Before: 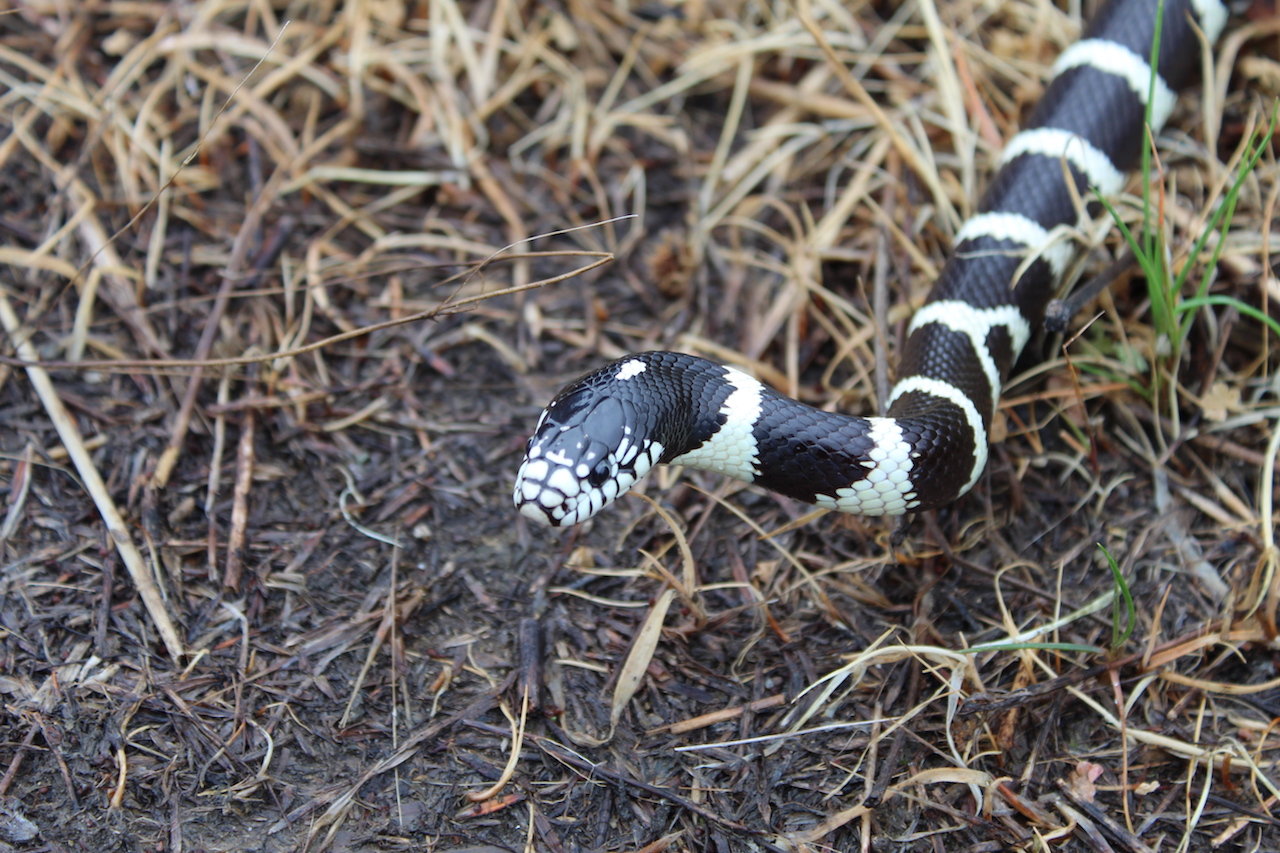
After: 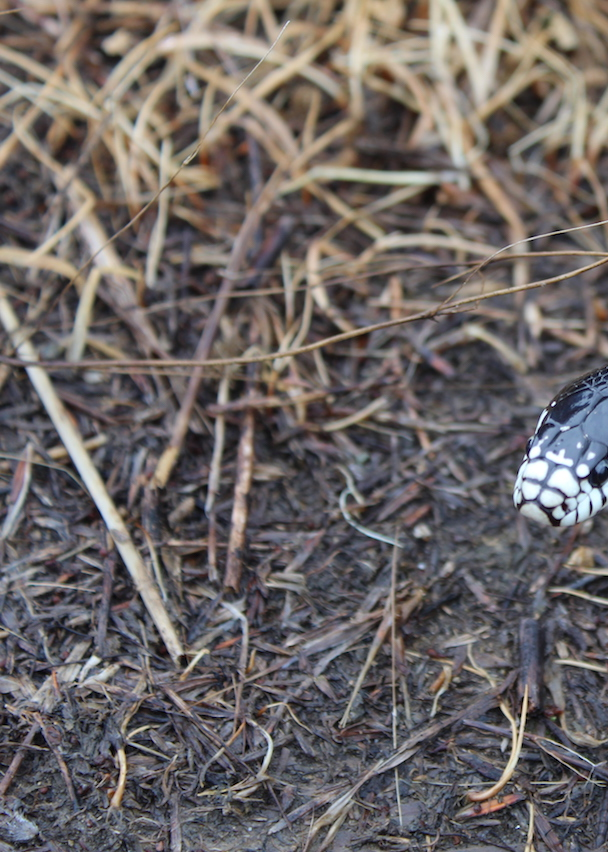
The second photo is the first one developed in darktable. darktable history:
crop and rotate: left 0.001%, top 0%, right 52.483%
